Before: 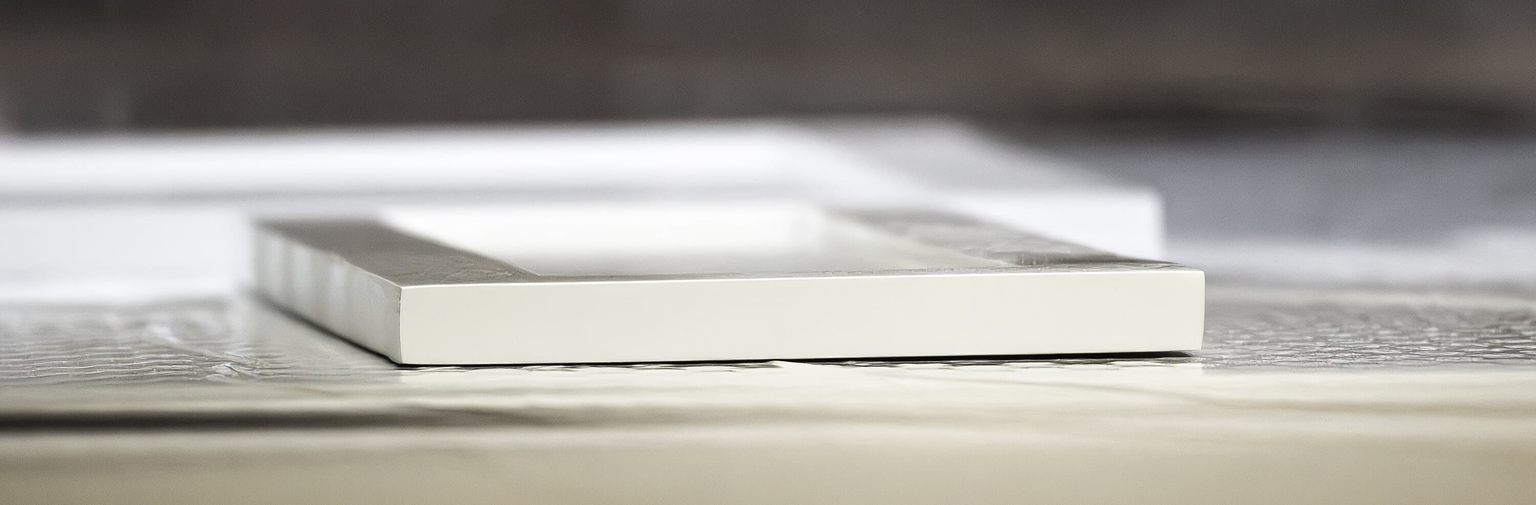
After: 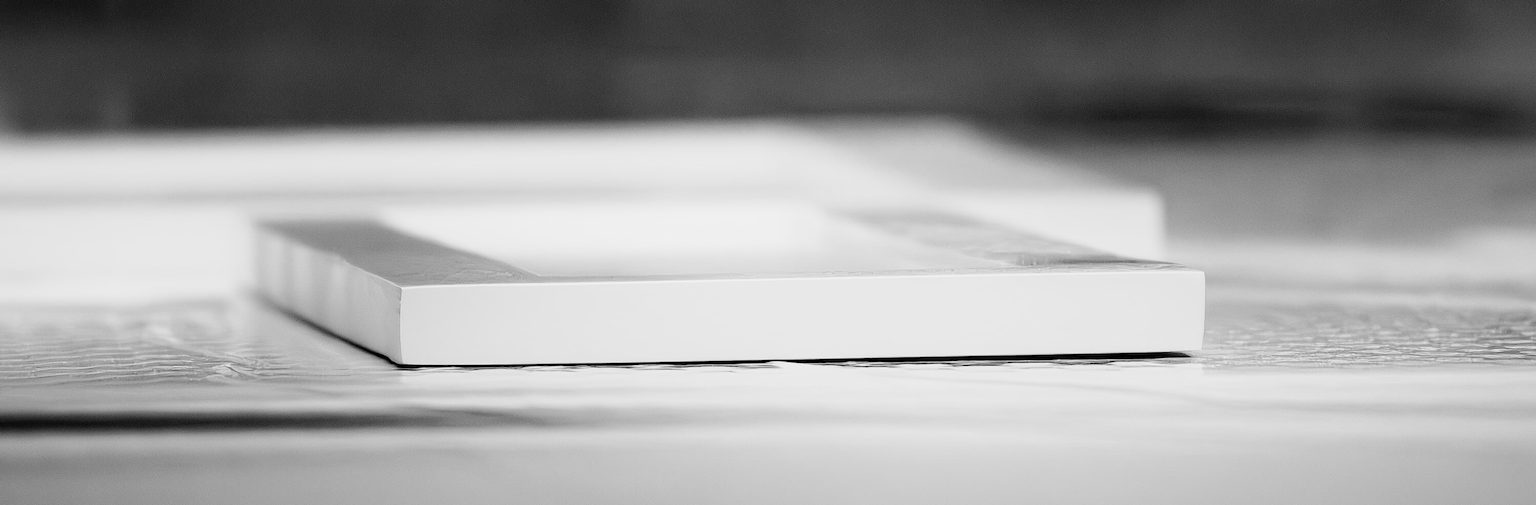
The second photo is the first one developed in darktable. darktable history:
filmic rgb: black relative exposure -5.83 EV, white relative exposure 3.4 EV, hardness 3.68
shadows and highlights: shadows -24.28, highlights 49.77, soften with gaussian
color zones: curves: ch1 [(0, -0.394) (0.143, -0.394) (0.286, -0.394) (0.429, -0.392) (0.571, -0.391) (0.714, -0.391) (0.857, -0.391) (1, -0.394)]
